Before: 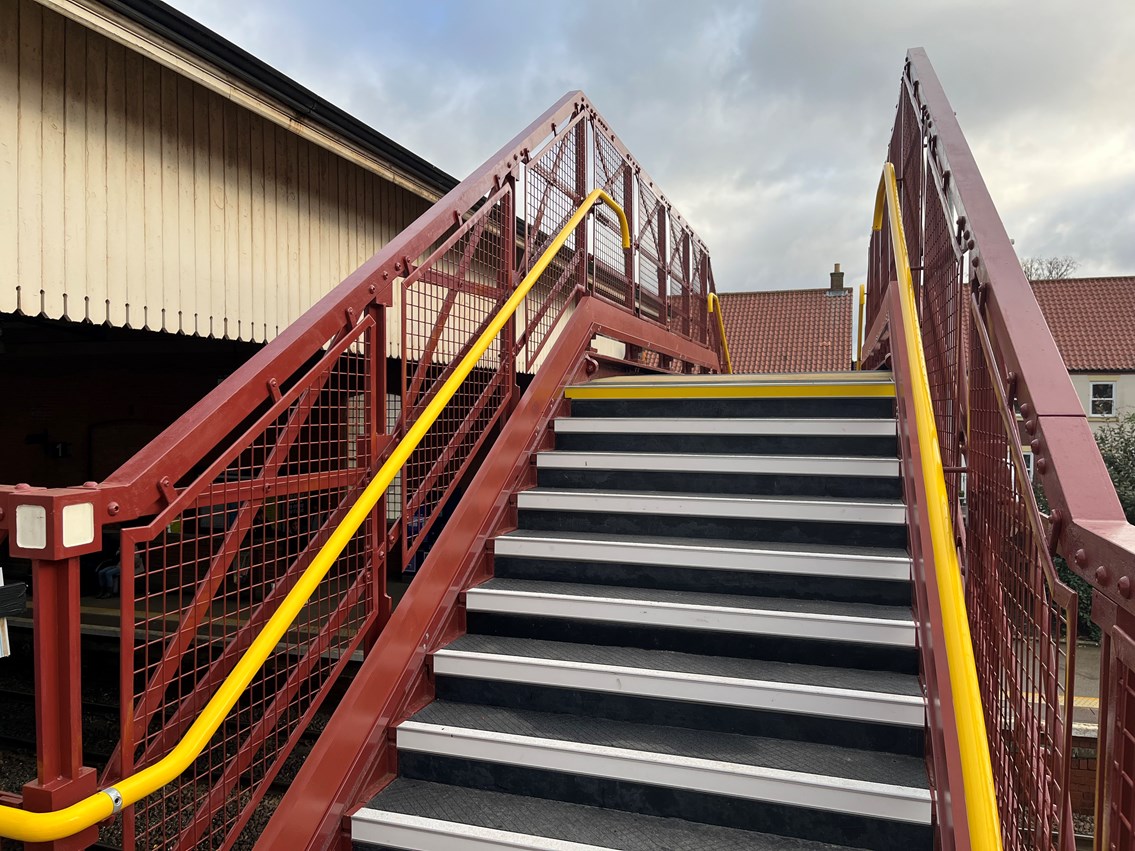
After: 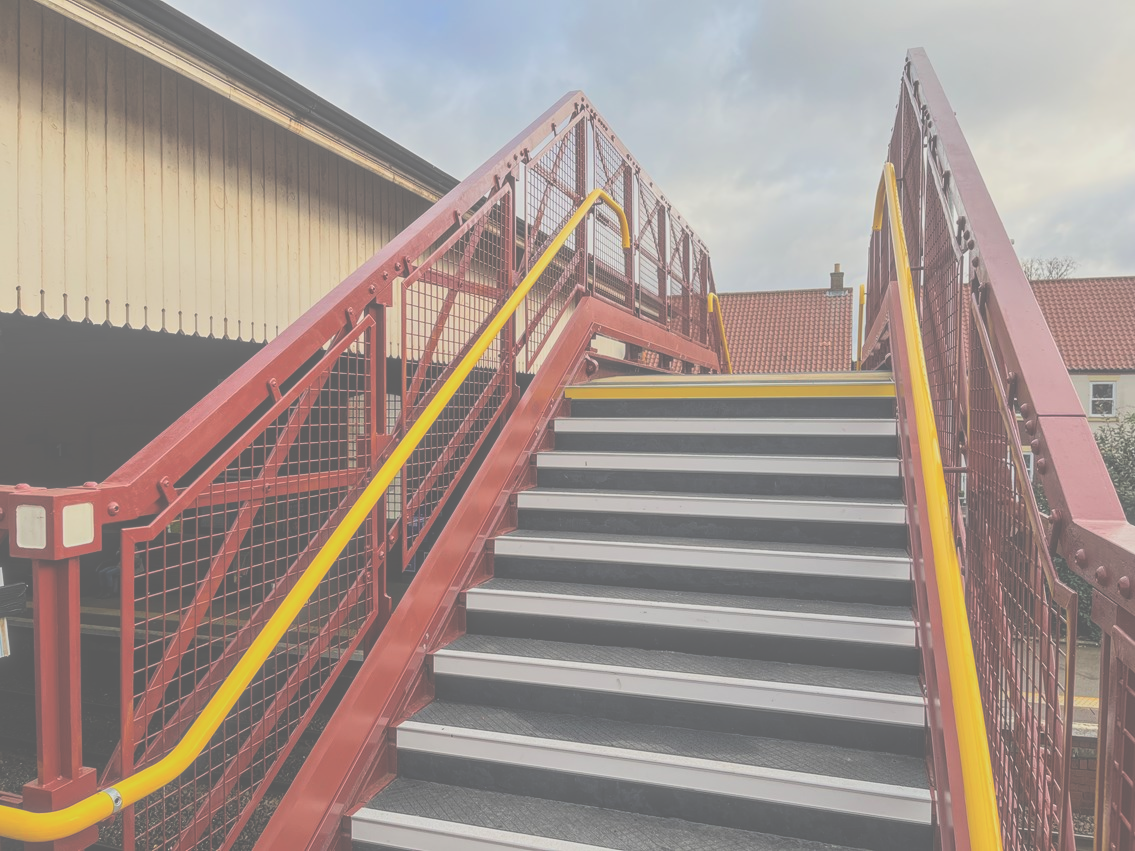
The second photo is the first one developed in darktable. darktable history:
filmic rgb: black relative exposure -7.65 EV, white relative exposure 4.56 EV, hardness 3.61, color science v6 (2022)
local contrast: highlights 72%, shadows 9%, midtone range 0.197
exposure: black level correction -0.07, exposure 0.5 EV, compensate highlight preservation false
